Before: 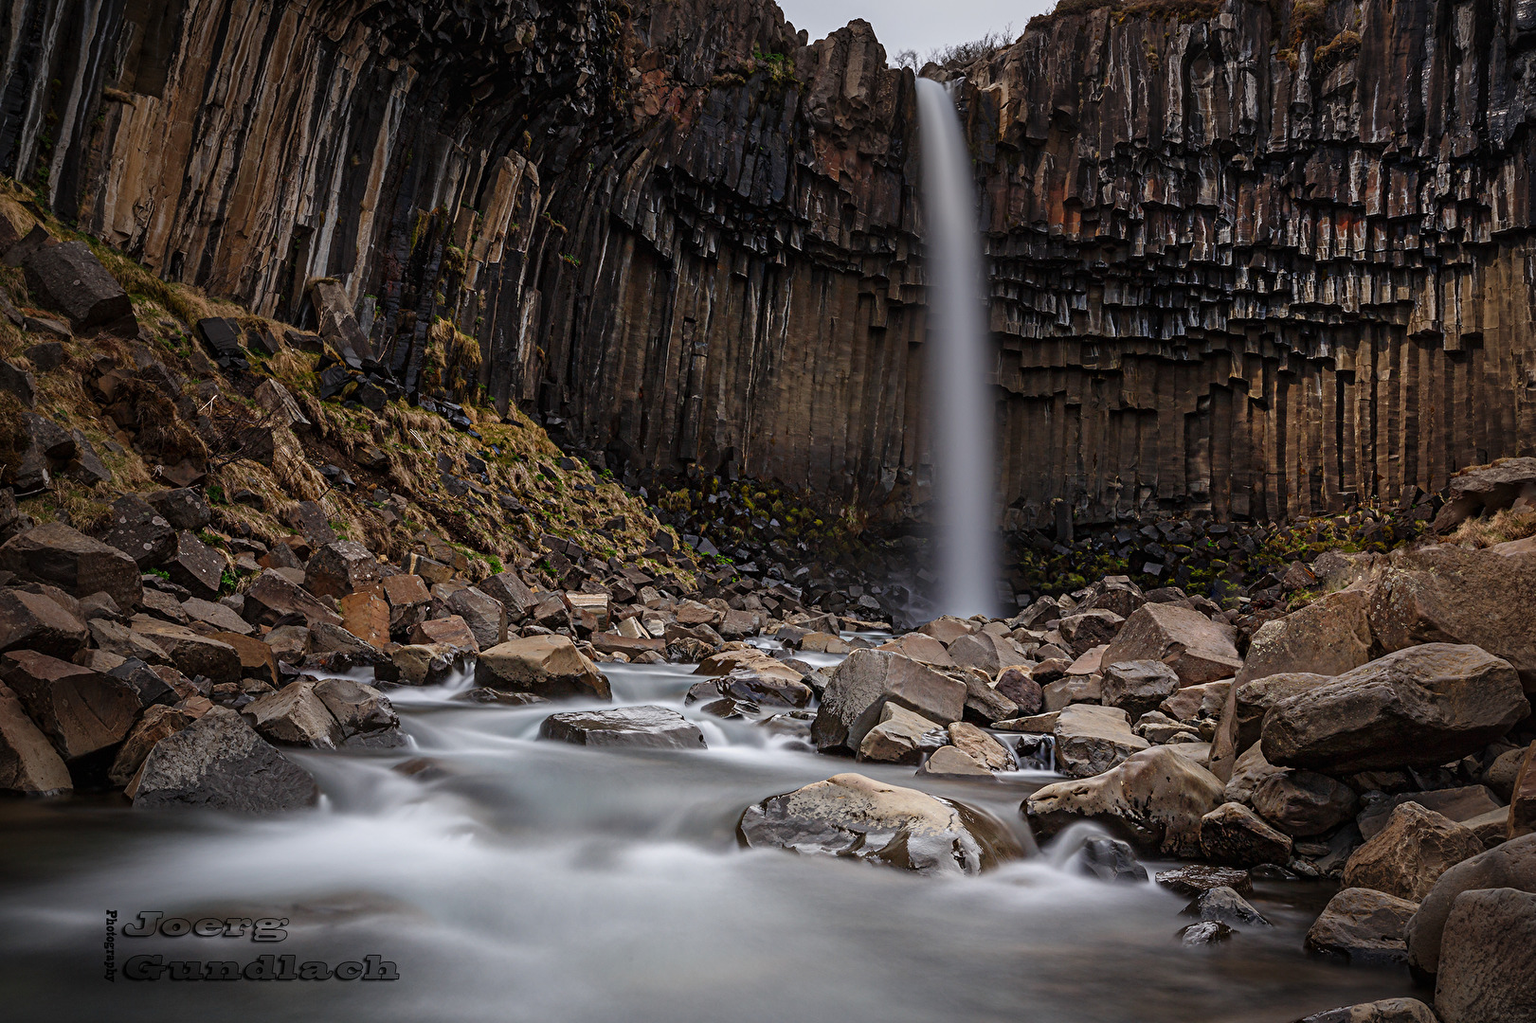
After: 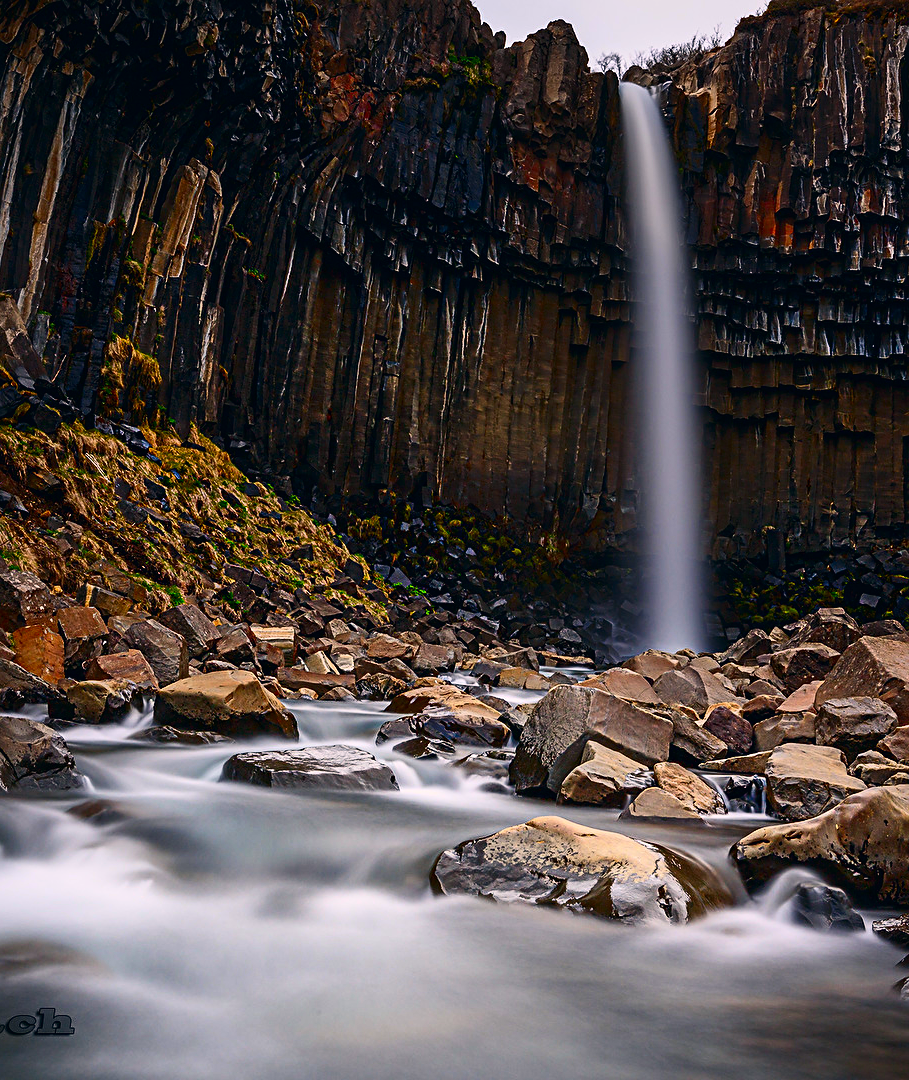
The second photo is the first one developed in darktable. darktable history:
tone equalizer: on, module defaults
contrast brightness saturation: contrast 0.258, brightness 0.013, saturation 0.851
crop: left 21.435%, right 22.446%
contrast equalizer: octaves 7, y [[0.5 ×6], [0.5 ×6], [0.5, 0.5, 0.501, 0.545, 0.707, 0.863], [0 ×6], [0 ×6]]
color correction: highlights a* 5.36, highlights b* 5.33, shadows a* -4.43, shadows b* -5.25
sharpen: radius 1.475, amount 0.415, threshold 1.242
